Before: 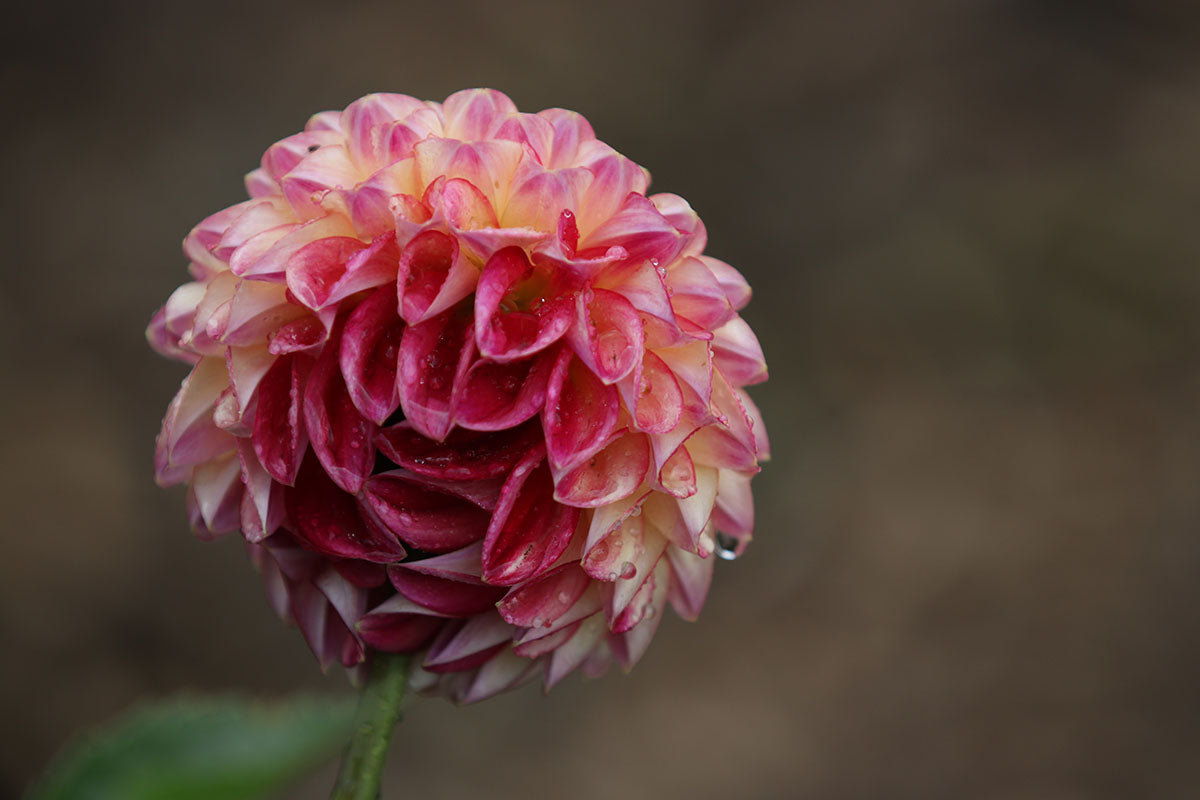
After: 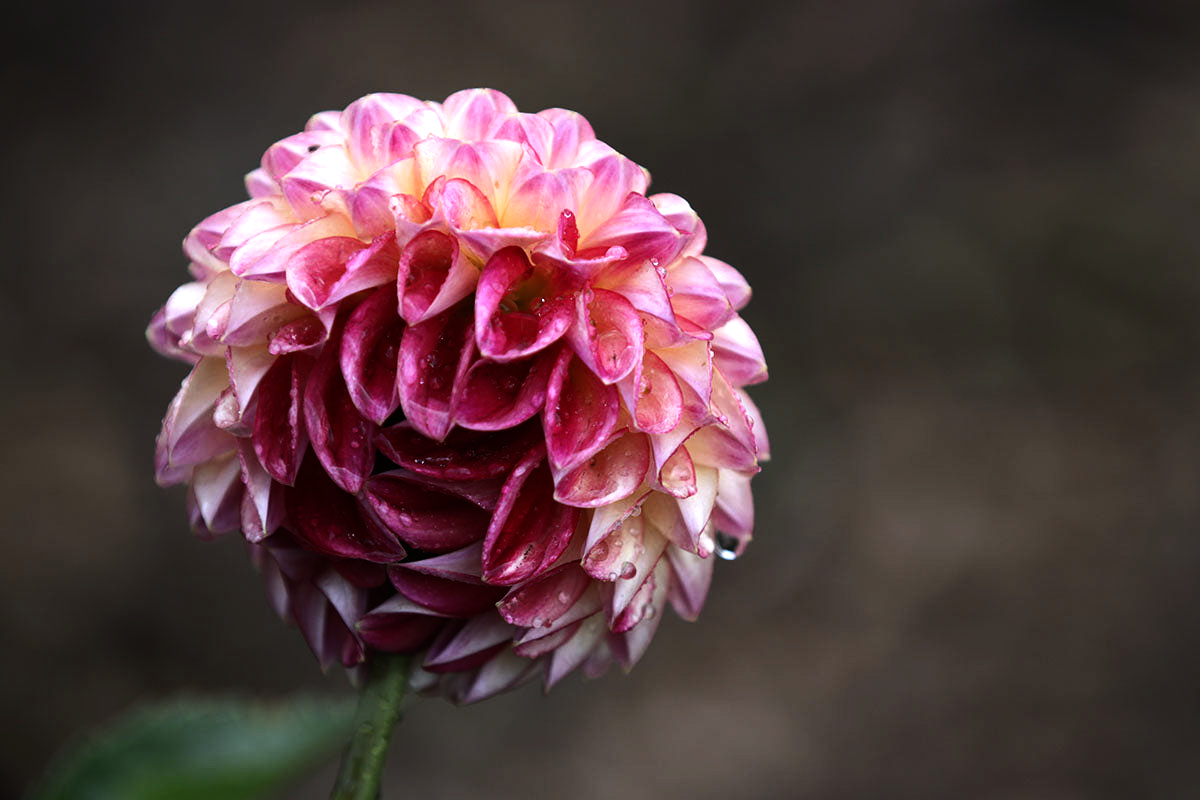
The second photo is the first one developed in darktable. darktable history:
white balance: red 0.967, blue 1.119, emerald 0.756
tone equalizer: -8 EV -1.08 EV, -7 EV -1.01 EV, -6 EV -0.867 EV, -5 EV -0.578 EV, -3 EV 0.578 EV, -2 EV 0.867 EV, -1 EV 1.01 EV, +0 EV 1.08 EV, edges refinement/feathering 500, mask exposure compensation -1.57 EV, preserve details no
